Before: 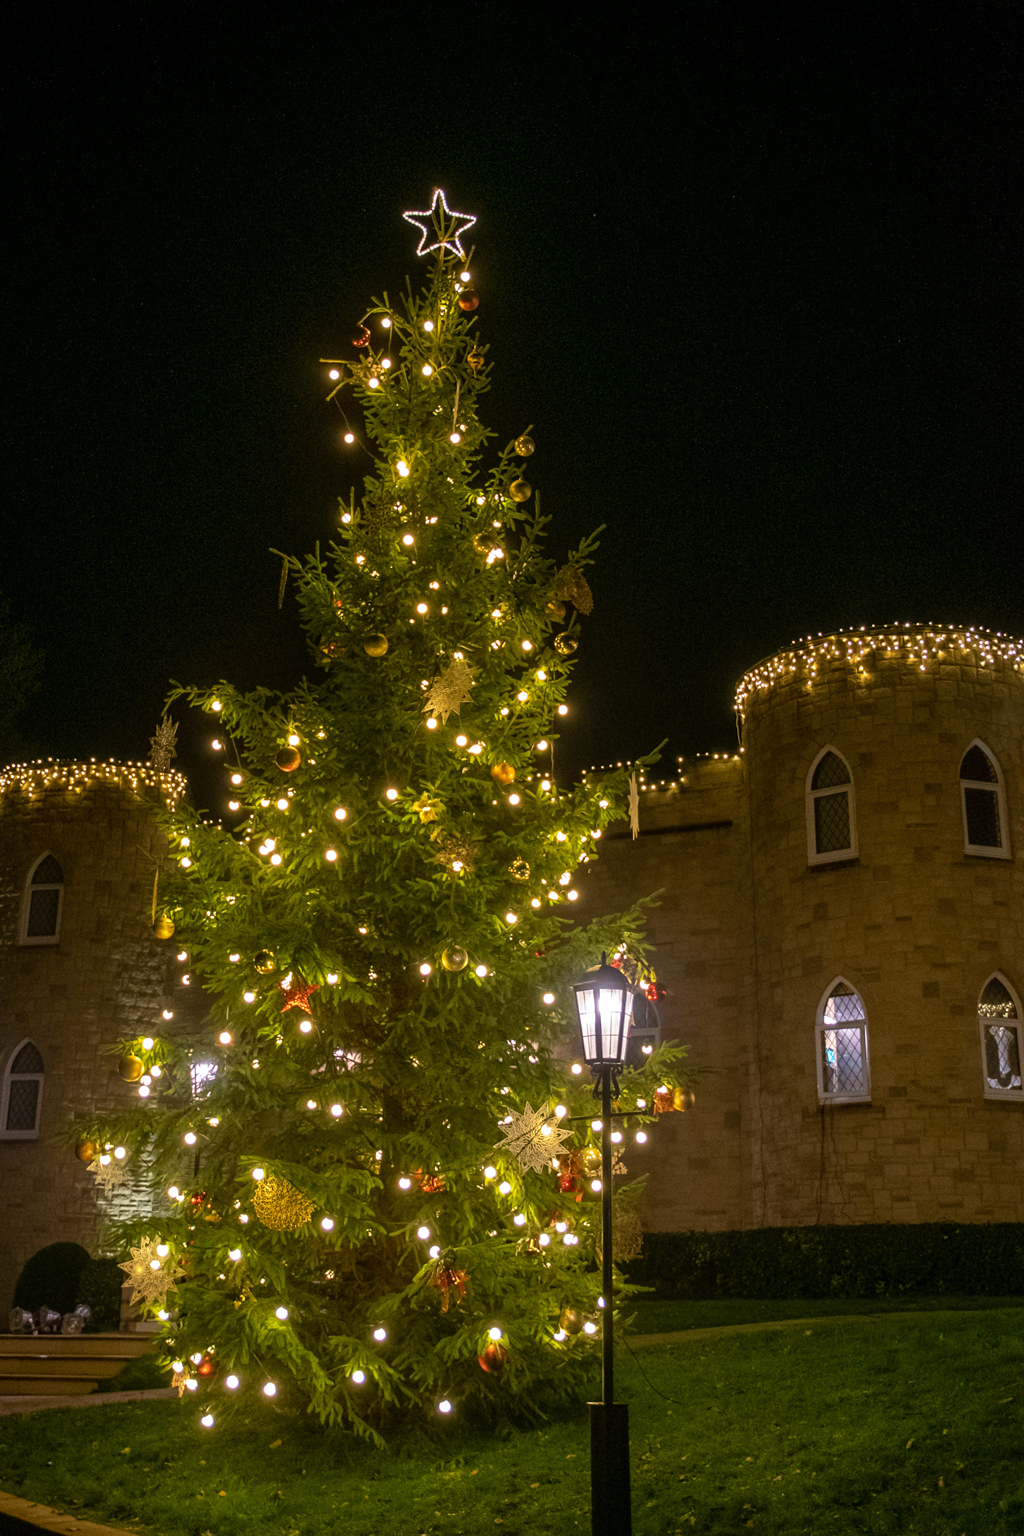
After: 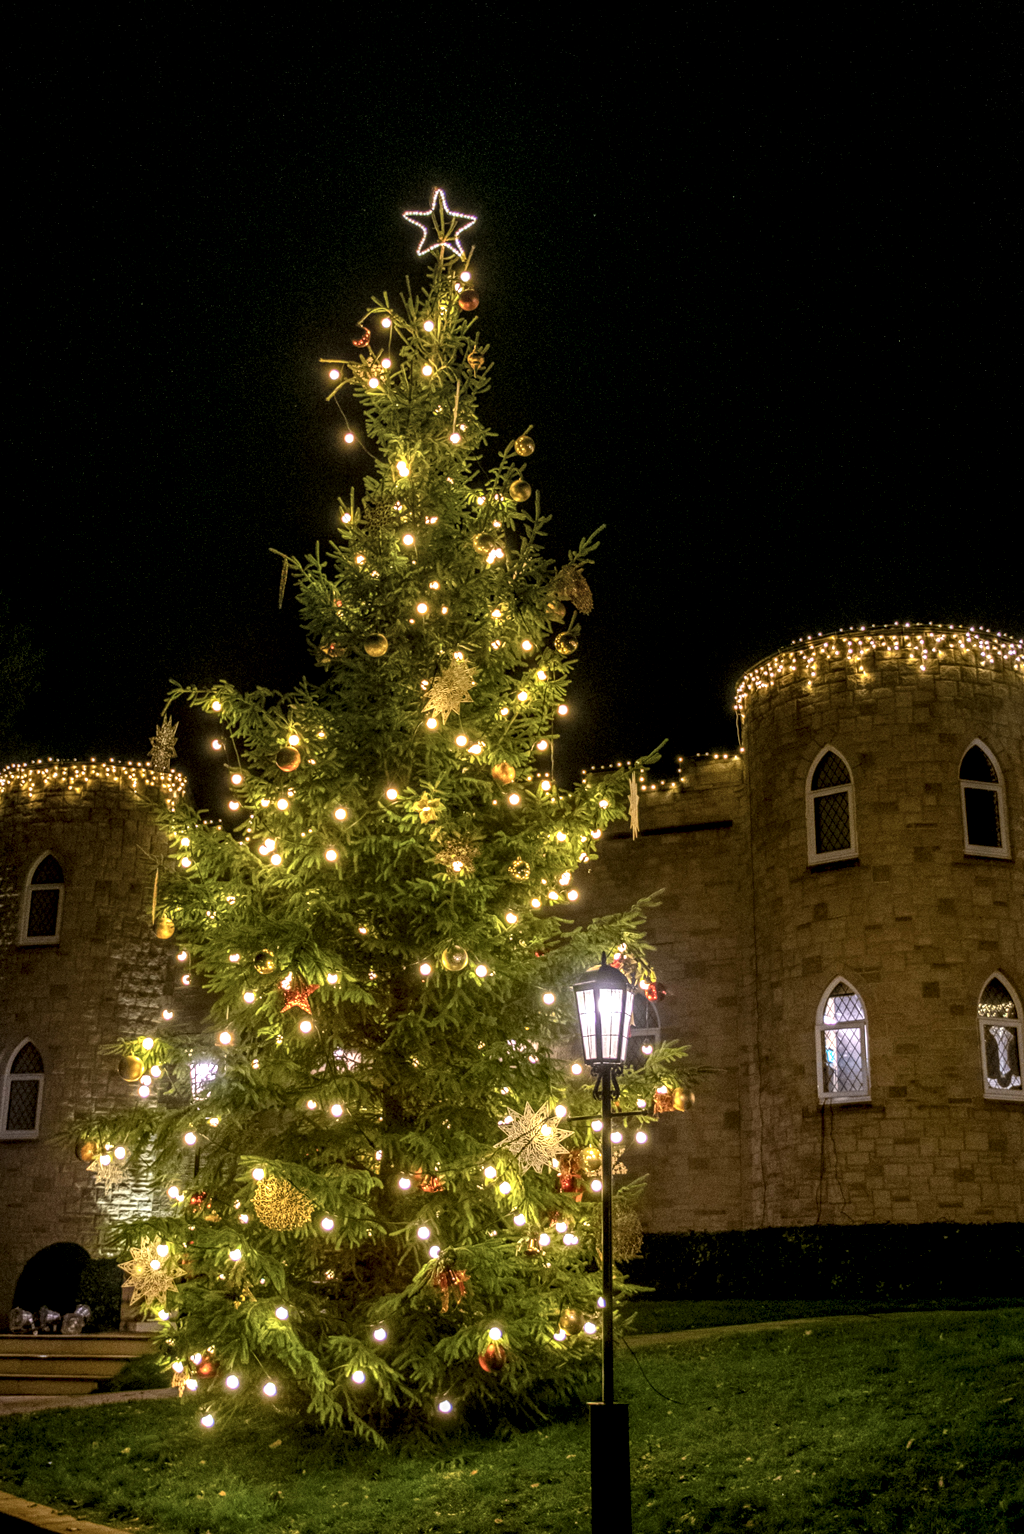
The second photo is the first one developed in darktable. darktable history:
exposure: exposure -0.153 EV, compensate highlight preservation false
crop: bottom 0.071%
white balance: emerald 1
local contrast: highlights 0%, shadows 0%, detail 182%
